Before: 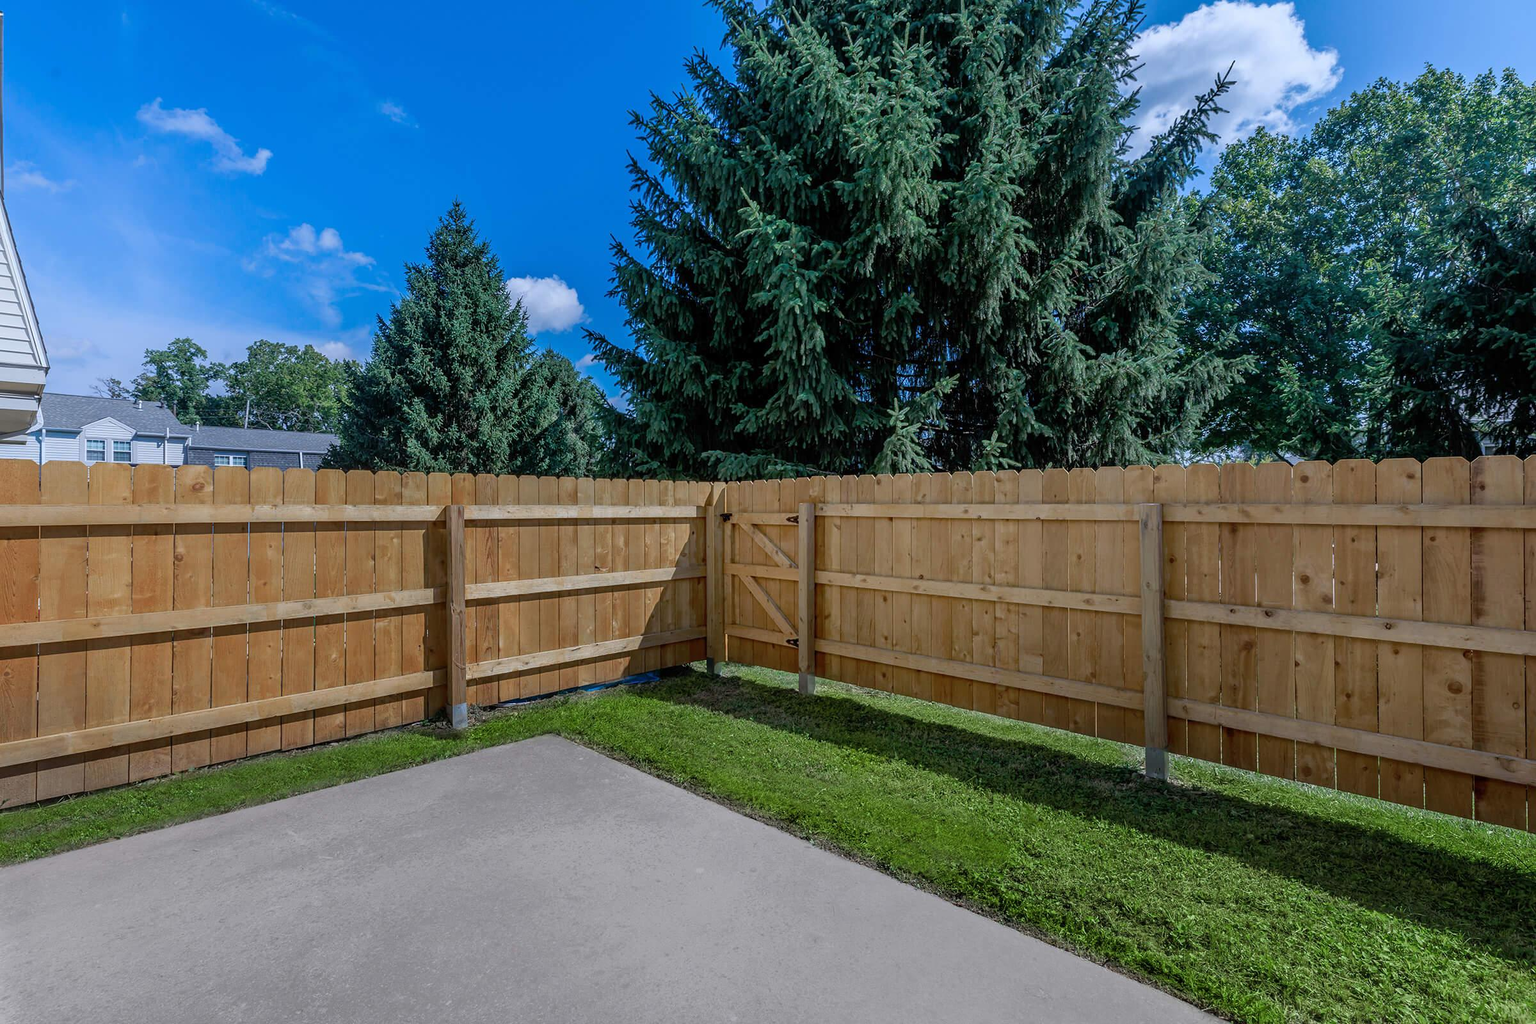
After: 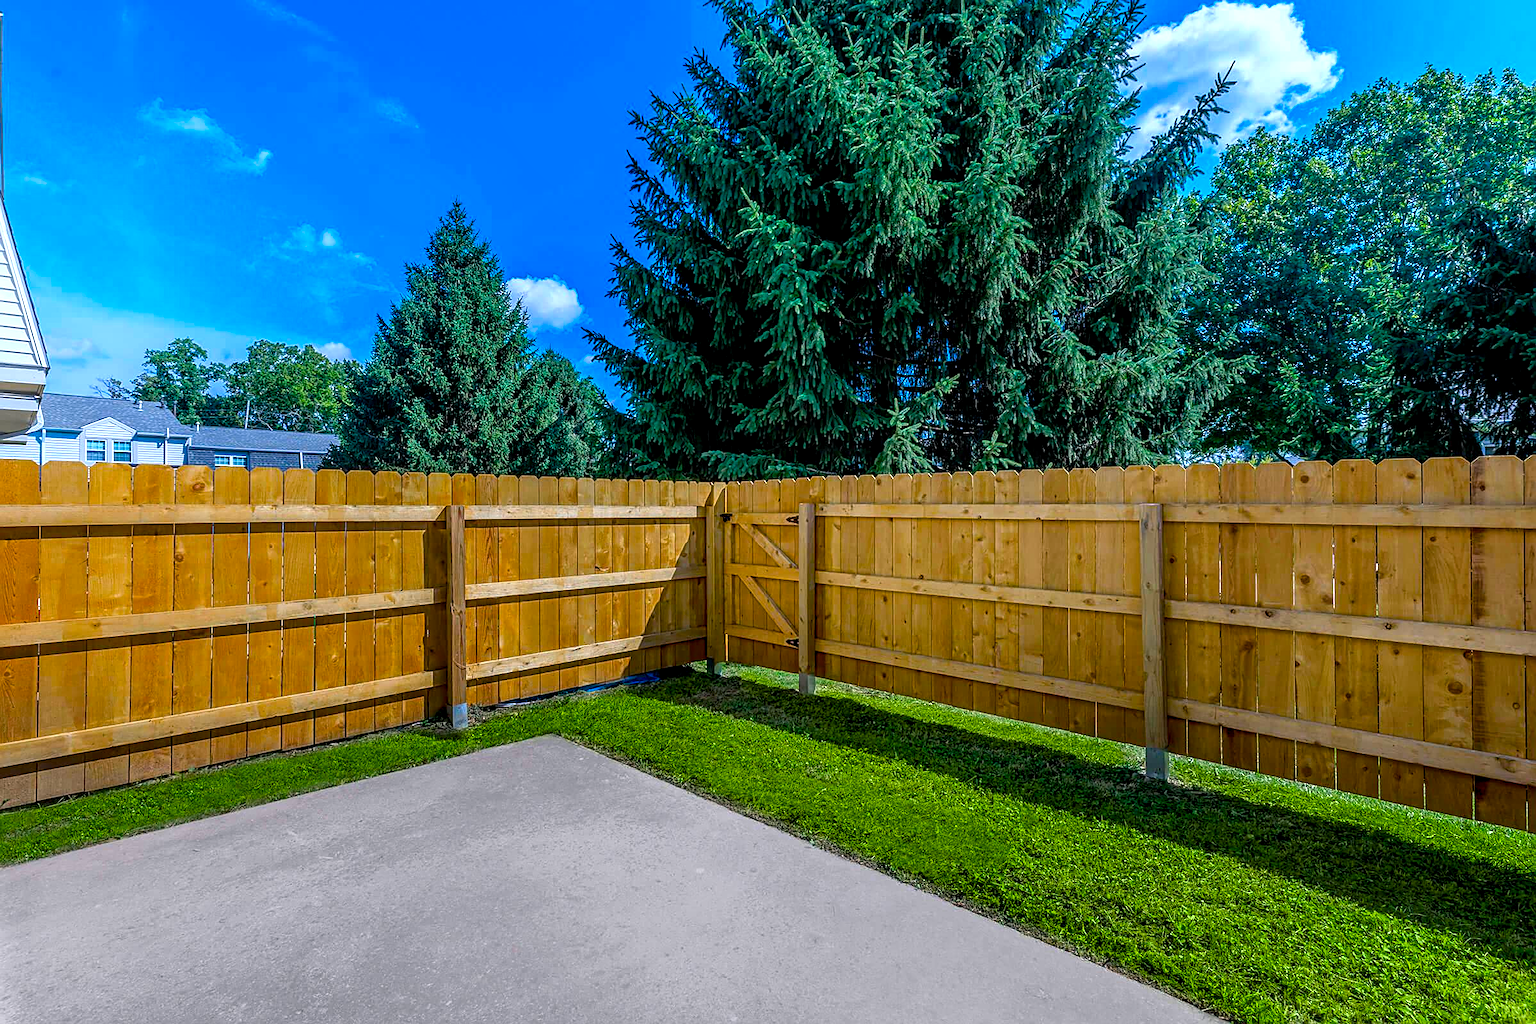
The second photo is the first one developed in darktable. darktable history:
local contrast: detail 130%
color balance rgb: shadows lift › chroma 2.013%, shadows lift › hue 217.15°, linear chroma grading › global chroma 42.01%, perceptual saturation grading › global saturation 29.901%, perceptual brilliance grading › global brilliance 11.583%
sharpen: on, module defaults
